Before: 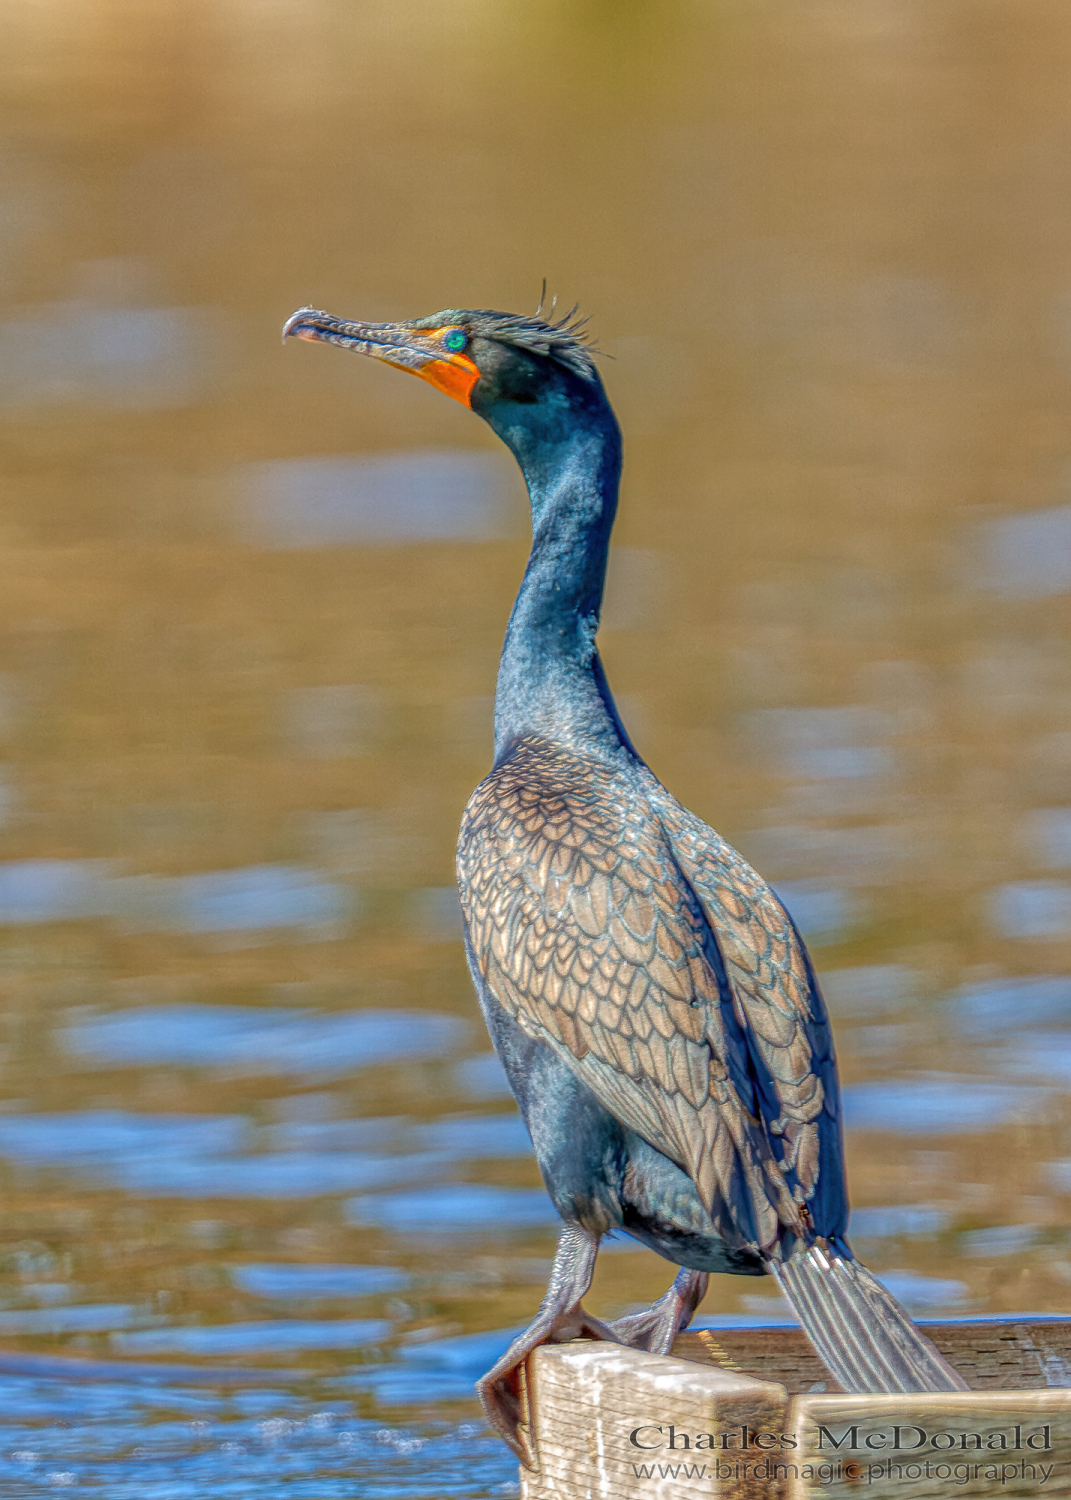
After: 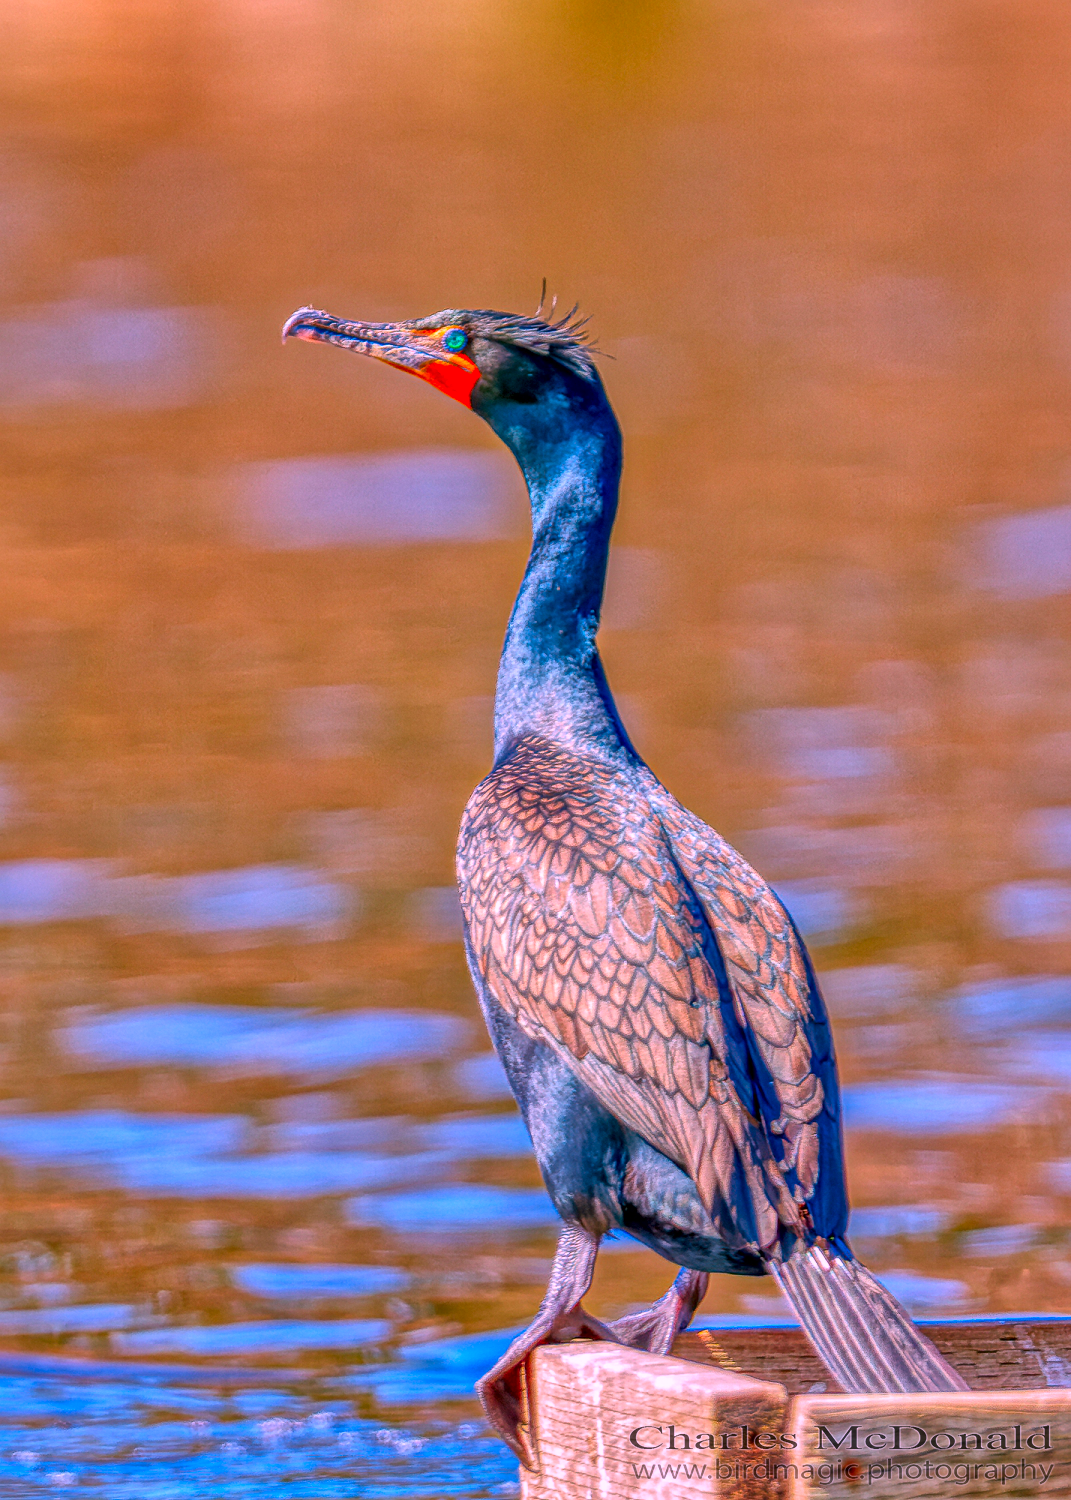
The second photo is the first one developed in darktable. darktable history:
local contrast: mode bilateral grid, contrast 19, coarseness 50, detail 143%, midtone range 0.2
color correction: highlights a* 19.01, highlights b* -12.01, saturation 1.66
